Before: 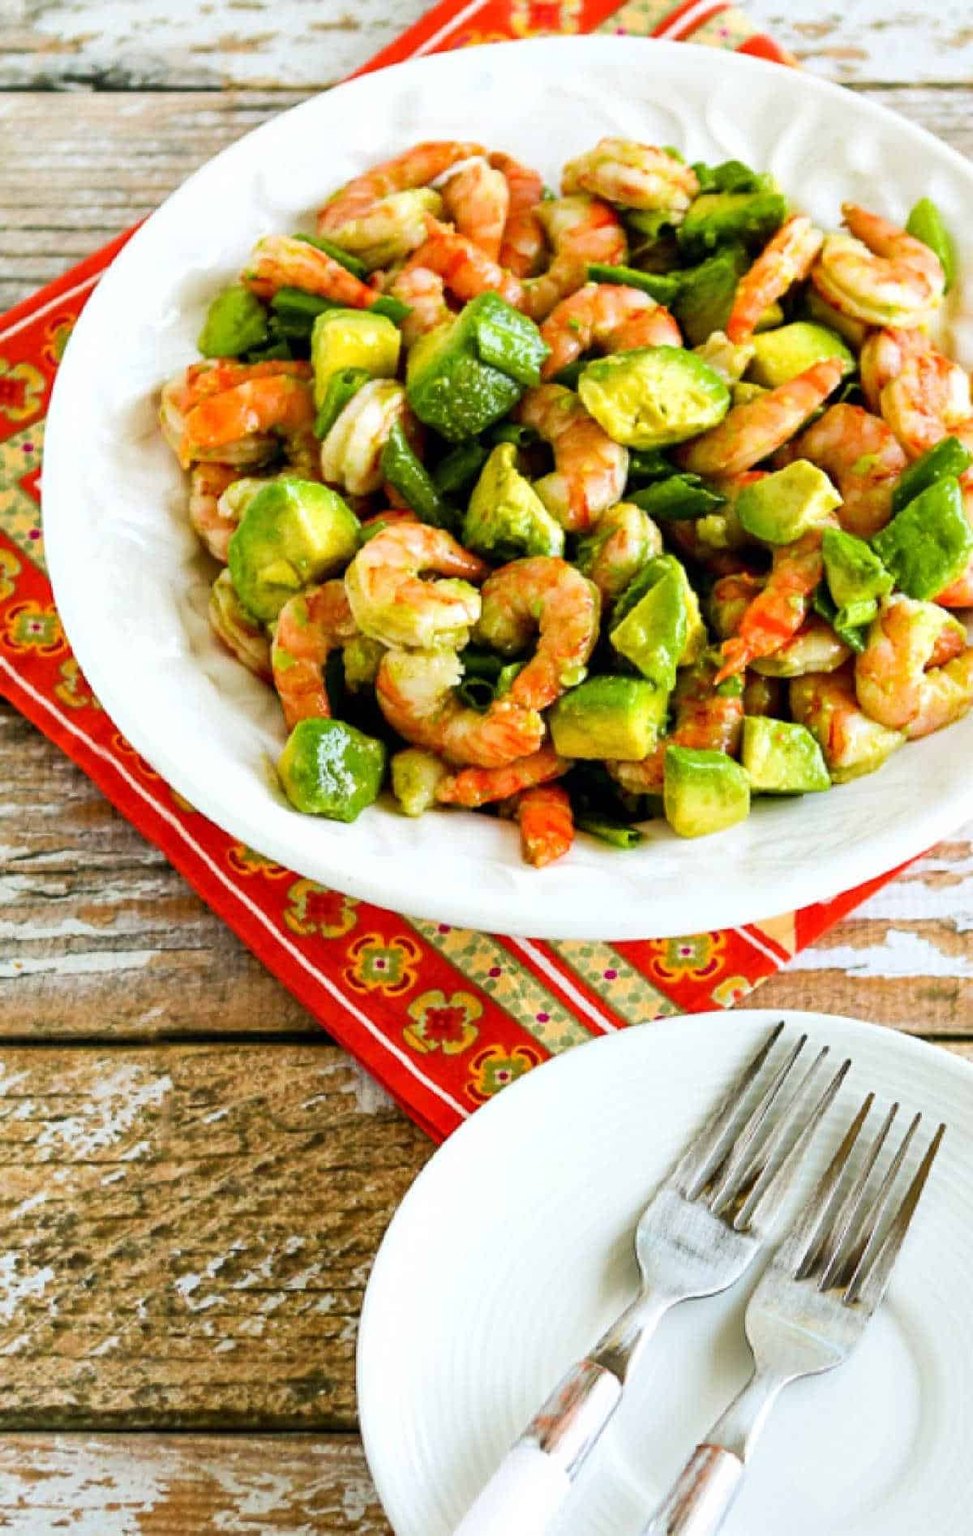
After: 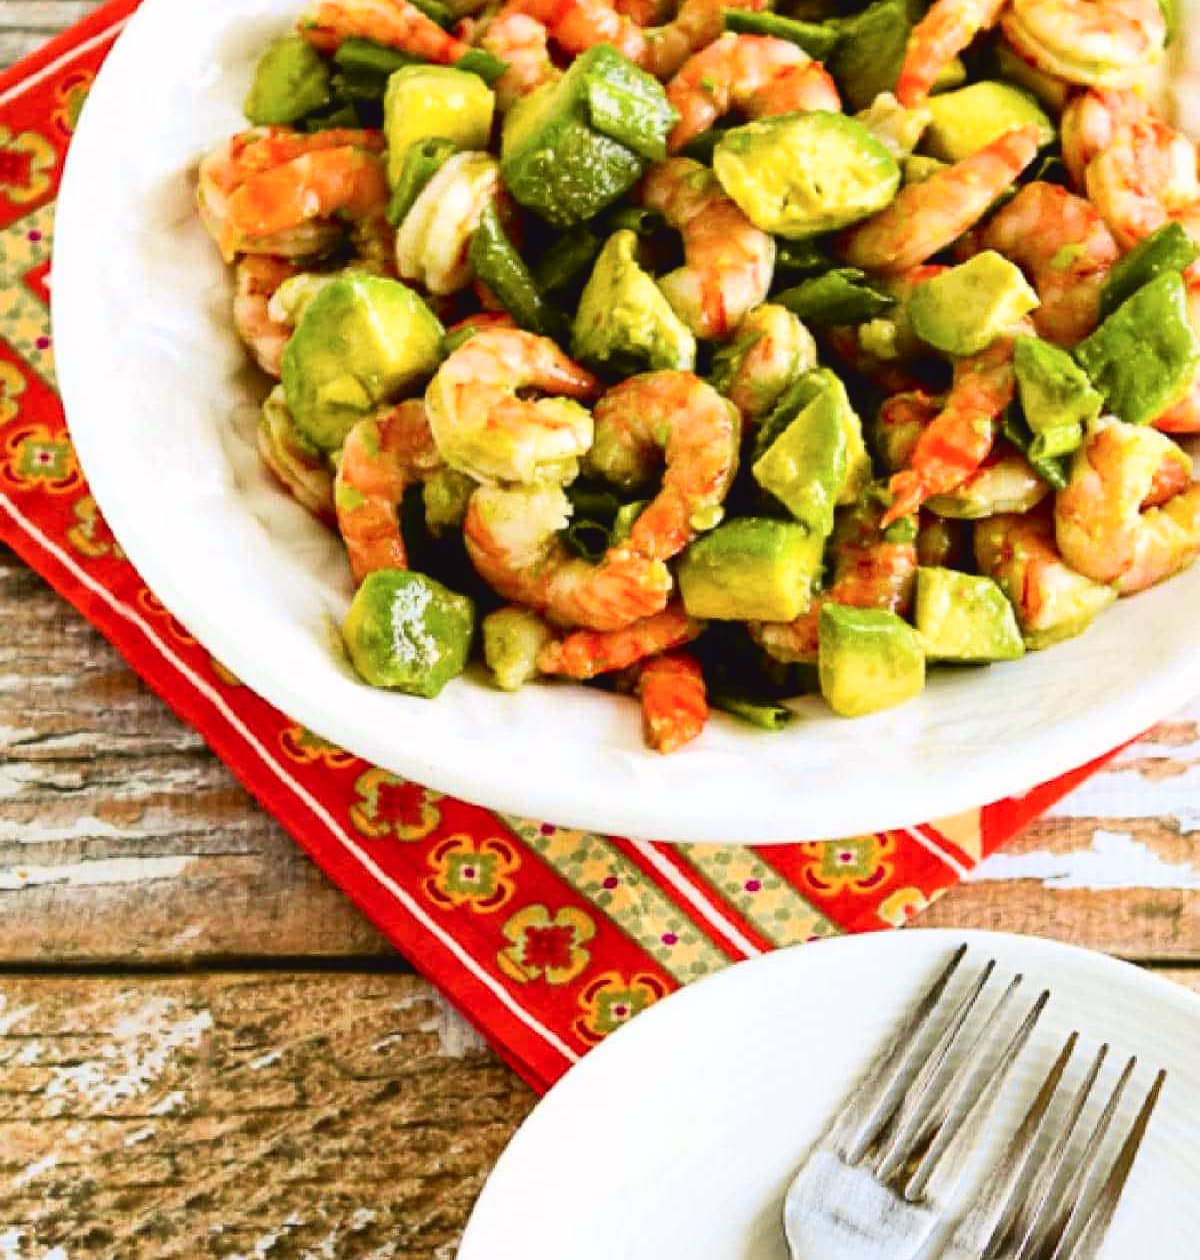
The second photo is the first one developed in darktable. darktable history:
tone curve: curves: ch0 [(0, 0.036) (0.119, 0.115) (0.461, 0.479) (0.715, 0.767) (0.817, 0.865) (1, 0.998)]; ch1 [(0, 0) (0.377, 0.416) (0.44, 0.478) (0.487, 0.498) (0.514, 0.525) (0.538, 0.552) (0.67, 0.688) (1, 1)]; ch2 [(0, 0) (0.38, 0.405) (0.463, 0.445) (0.492, 0.486) (0.524, 0.541) (0.578, 0.59) (0.653, 0.658) (1, 1)], color space Lab, independent channels, preserve colors none
crop: top 16.727%, bottom 16.727%
